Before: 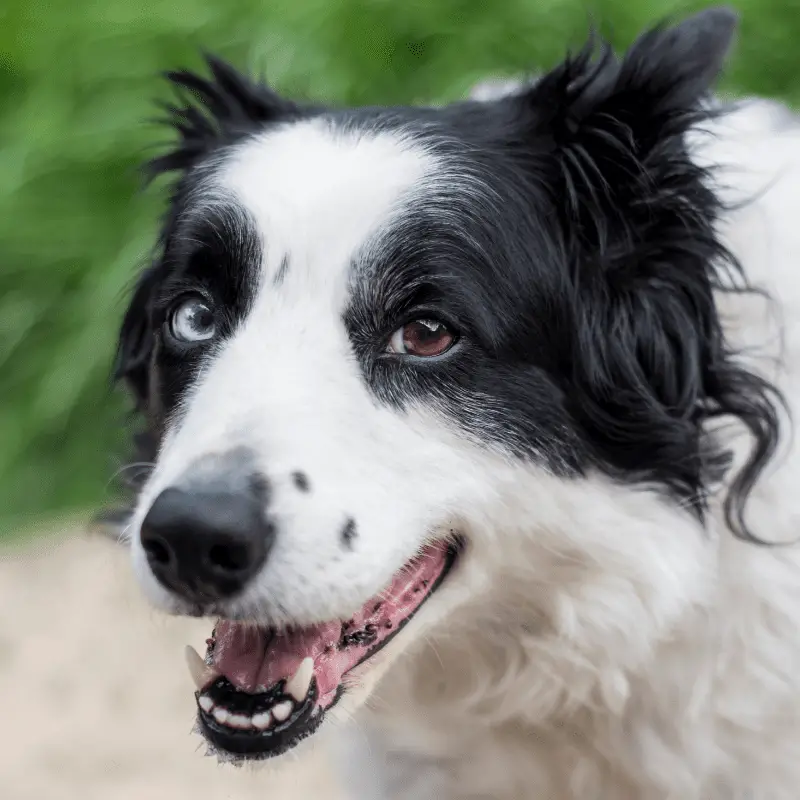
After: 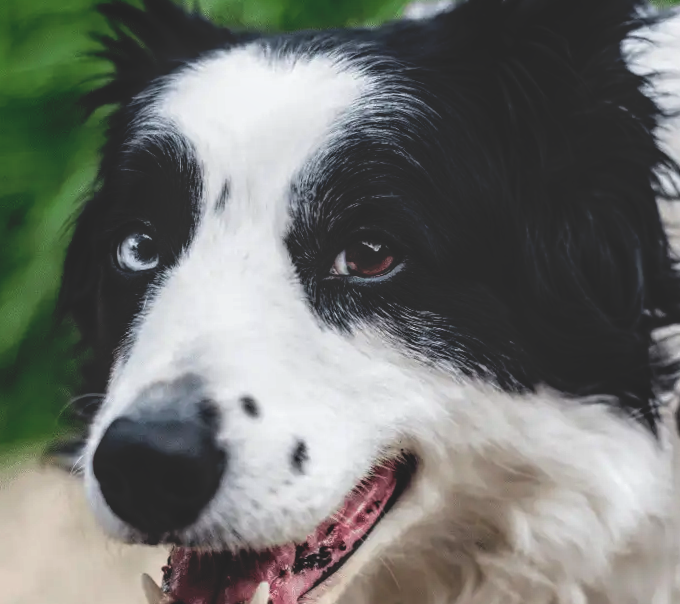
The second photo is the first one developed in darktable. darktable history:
crop: left 7.856%, top 11.836%, right 10.12%, bottom 15.387%
local contrast: detail 130%
base curve: curves: ch0 [(0, 0.02) (0.083, 0.036) (1, 1)], preserve colors none
rotate and perspective: rotation -2.22°, lens shift (horizontal) -0.022, automatic cropping off
